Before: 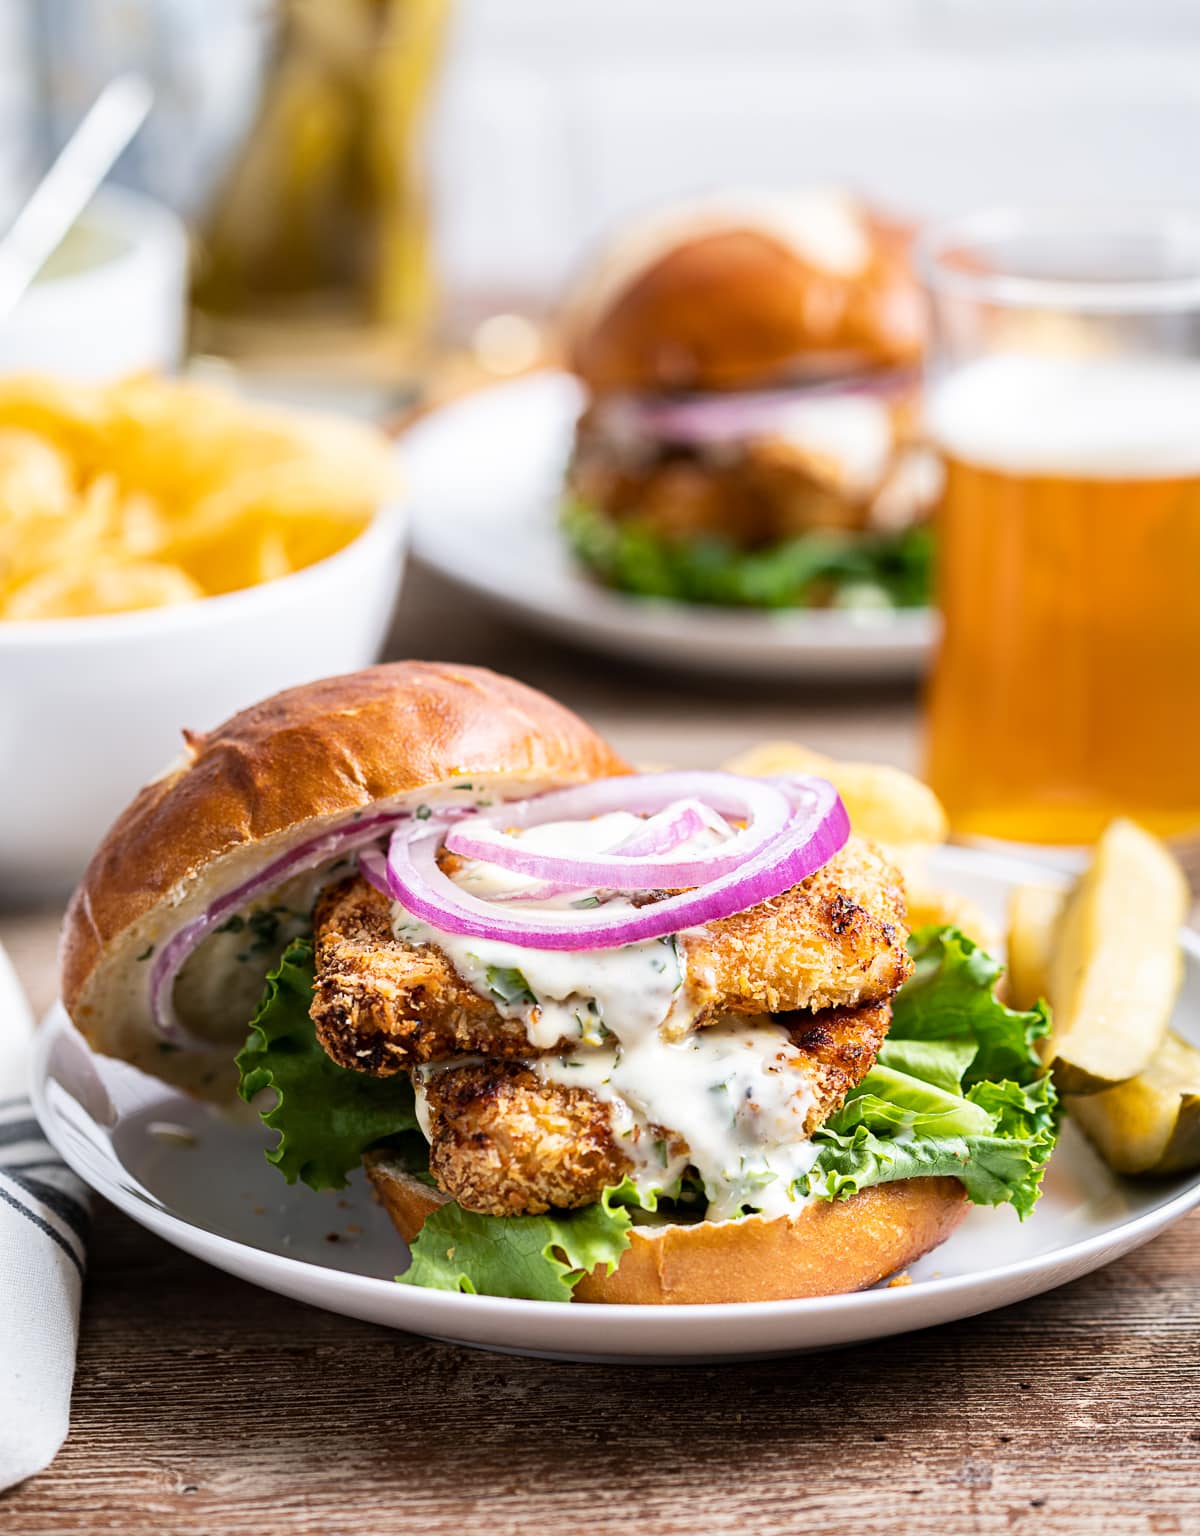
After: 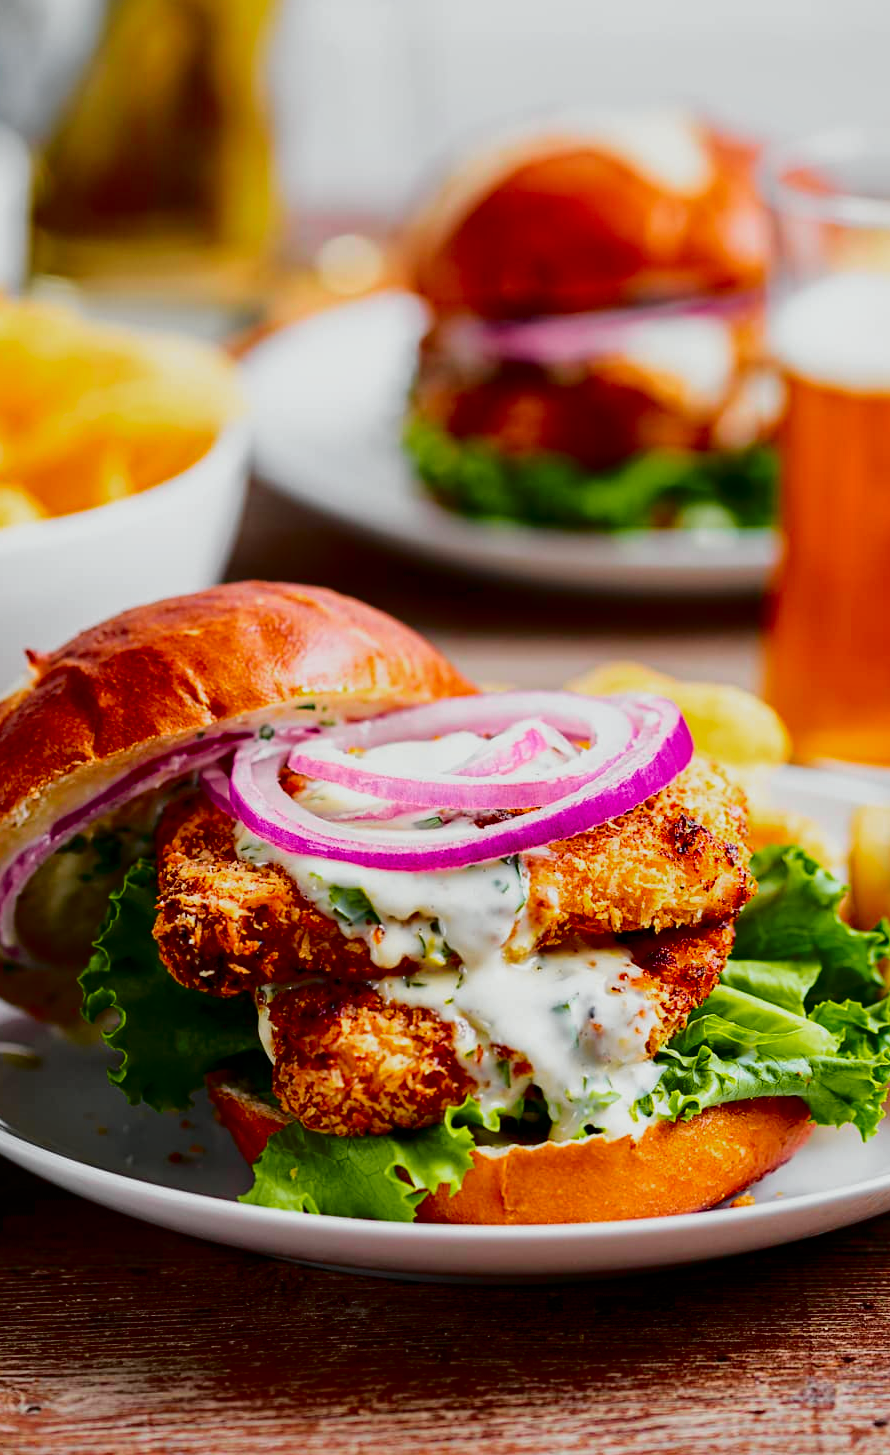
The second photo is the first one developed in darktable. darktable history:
tone equalizer: -8 EV 0.25 EV, -7 EV 0.417 EV, -6 EV 0.417 EV, -5 EV 0.25 EV, -3 EV -0.25 EV, -2 EV -0.417 EV, -1 EV -0.417 EV, +0 EV -0.25 EV, edges refinement/feathering 500, mask exposure compensation -1.57 EV, preserve details guided filter
crop and rotate: left 13.15%, top 5.251%, right 12.609%
tone curve: curves: ch0 [(0, 0) (0.135, 0.09) (0.326, 0.386) (0.489, 0.573) (0.663, 0.749) (0.854, 0.897) (1, 0.974)]; ch1 [(0, 0) (0.366, 0.367) (0.475, 0.453) (0.494, 0.493) (0.504, 0.497) (0.544, 0.569) (0.562, 0.605) (0.622, 0.694) (1, 1)]; ch2 [(0, 0) (0.333, 0.346) (0.375, 0.375) (0.424, 0.43) (0.476, 0.492) (0.502, 0.503) (0.533, 0.534) (0.572, 0.603) (0.605, 0.656) (0.641, 0.709) (1, 1)], color space Lab, independent channels, preserve colors none
contrast brightness saturation: brightness -0.25, saturation 0.2
